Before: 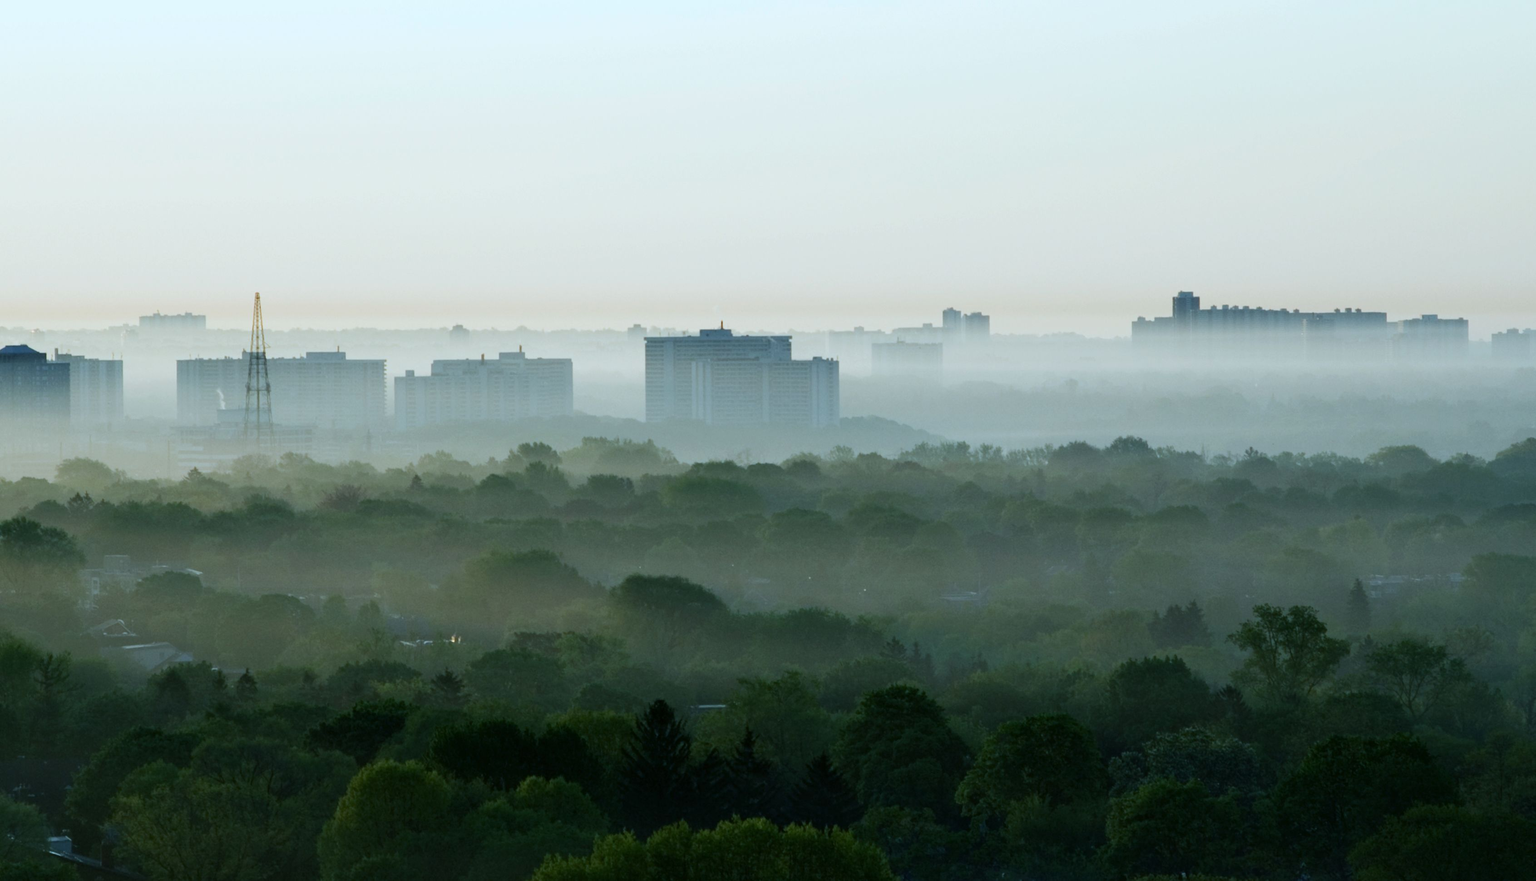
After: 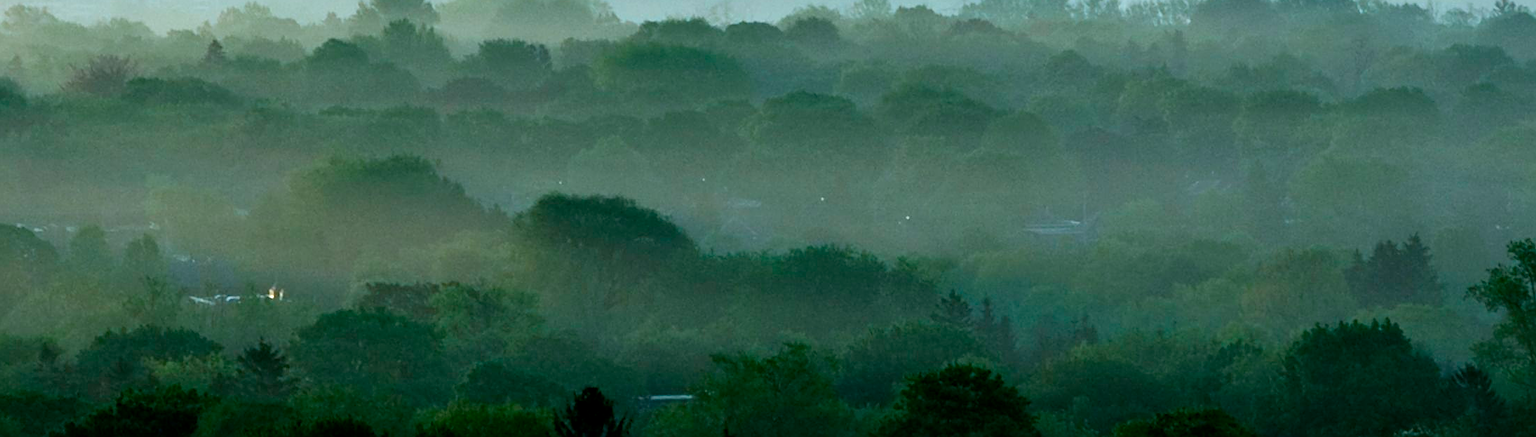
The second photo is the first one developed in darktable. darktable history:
sharpen: amount 0.491
exposure: black level correction 0.001, exposure 0.5 EV, compensate exposure bias true, compensate highlight preservation false
crop: left 18.086%, top 50.986%, right 17.174%, bottom 16.816%
